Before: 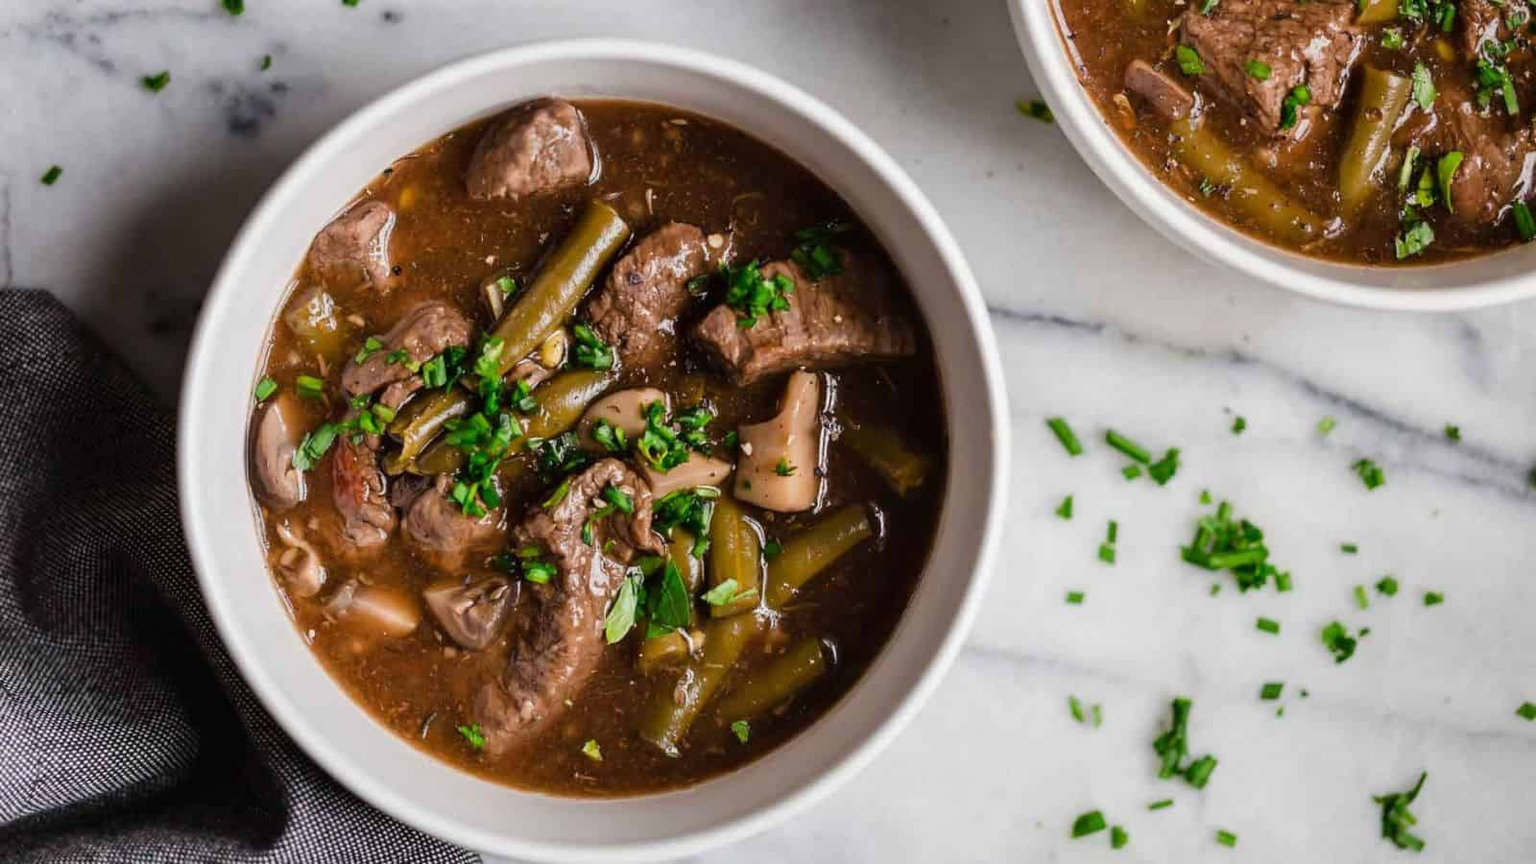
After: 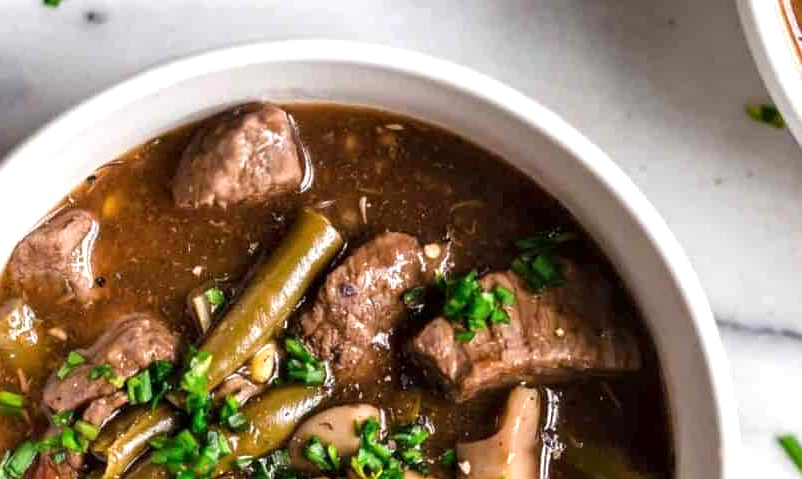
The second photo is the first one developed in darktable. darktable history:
crop: left 19.568%, right 30.297%, bottom 46.748%
exposure: exposure 0.567 EV, compensate exposure bias true, compensate highlight preservation false
local contrast: highlights 102%, shadows 102%, detail 119%, midtone range 0.2
